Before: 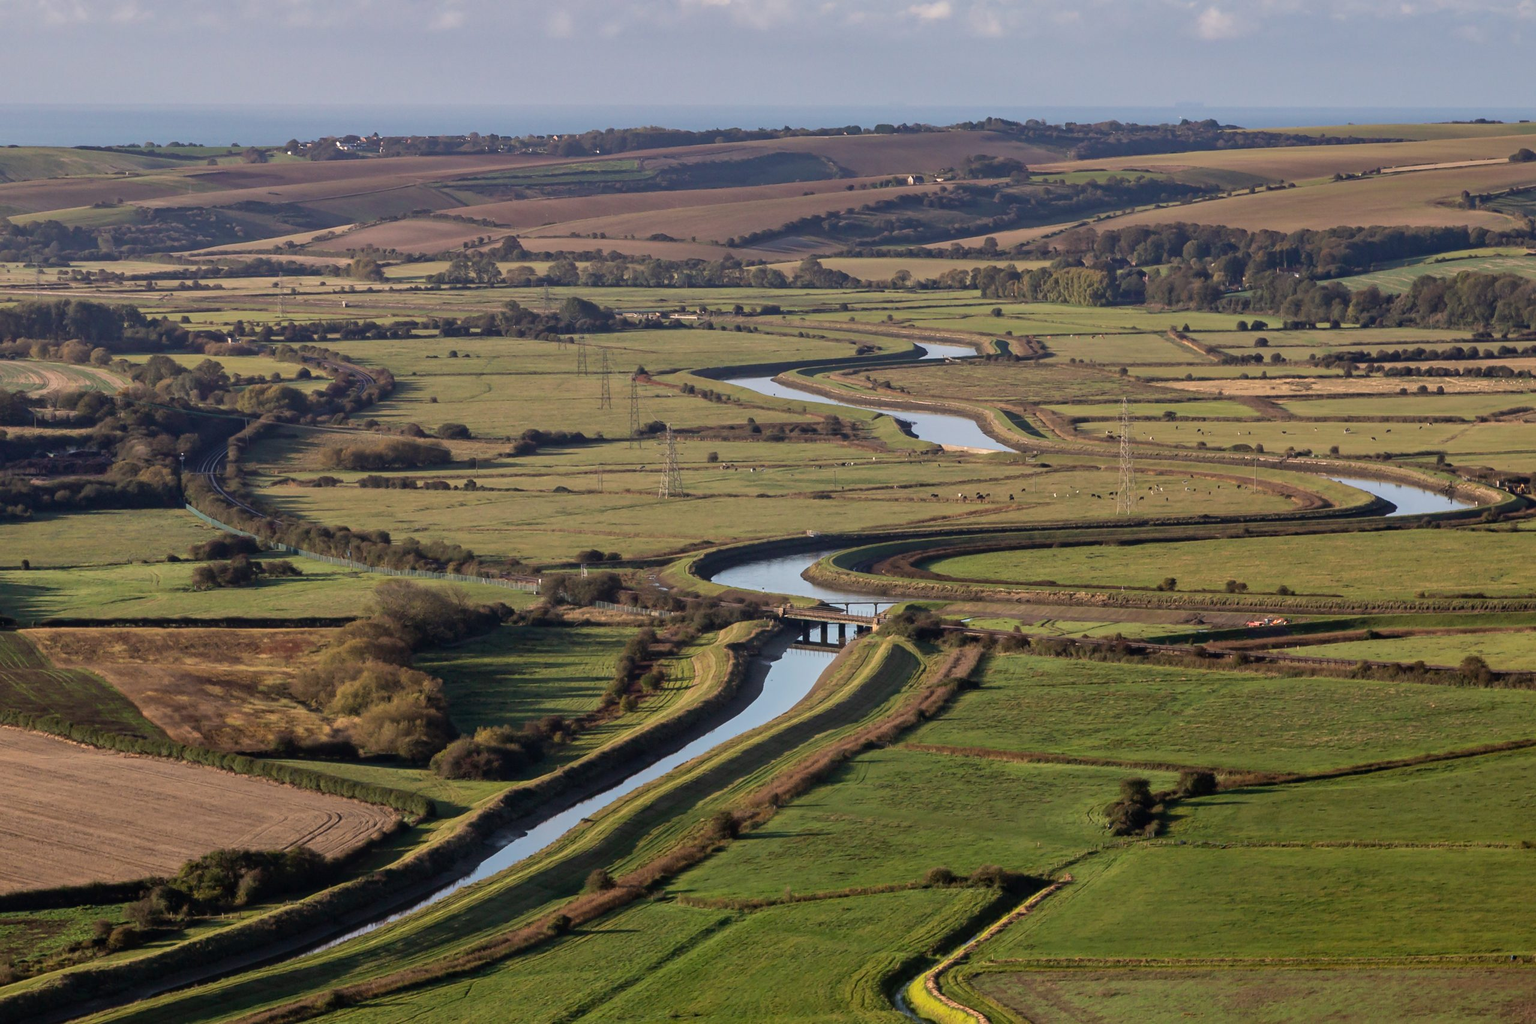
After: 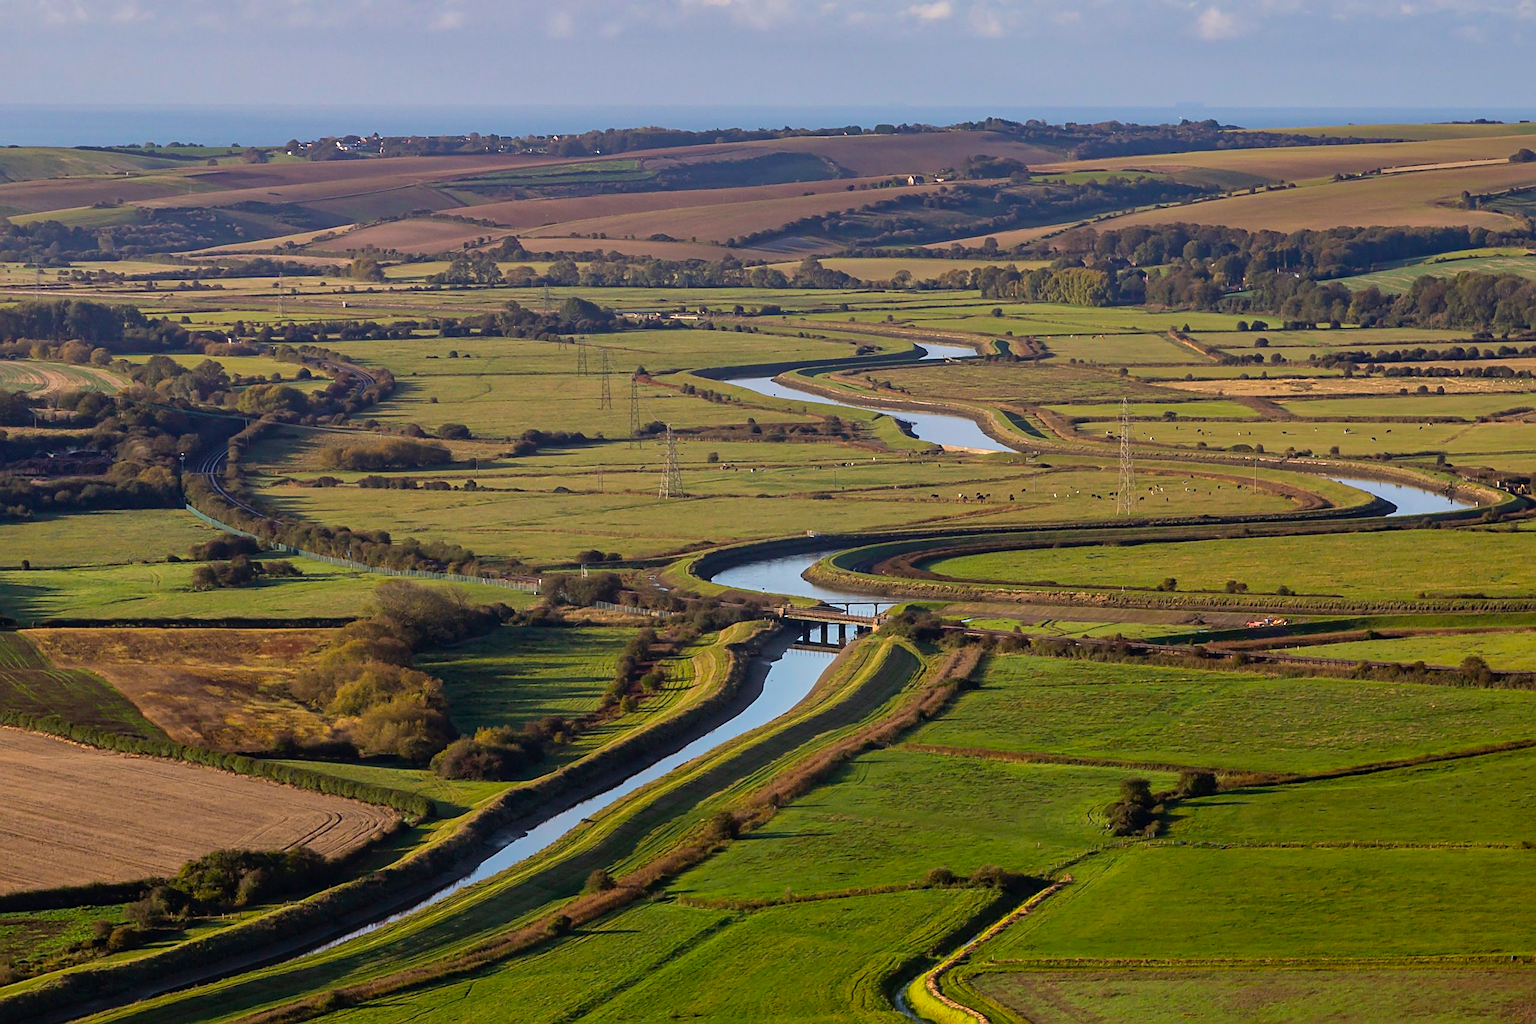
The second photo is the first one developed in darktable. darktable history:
sharpen: on, module defaults
color balance rgb: perceptual saturation grading › global saturation 20%, global vibrance 20%
white balance: red 0.986, blue 1.01
color correction: saturation 1.1
